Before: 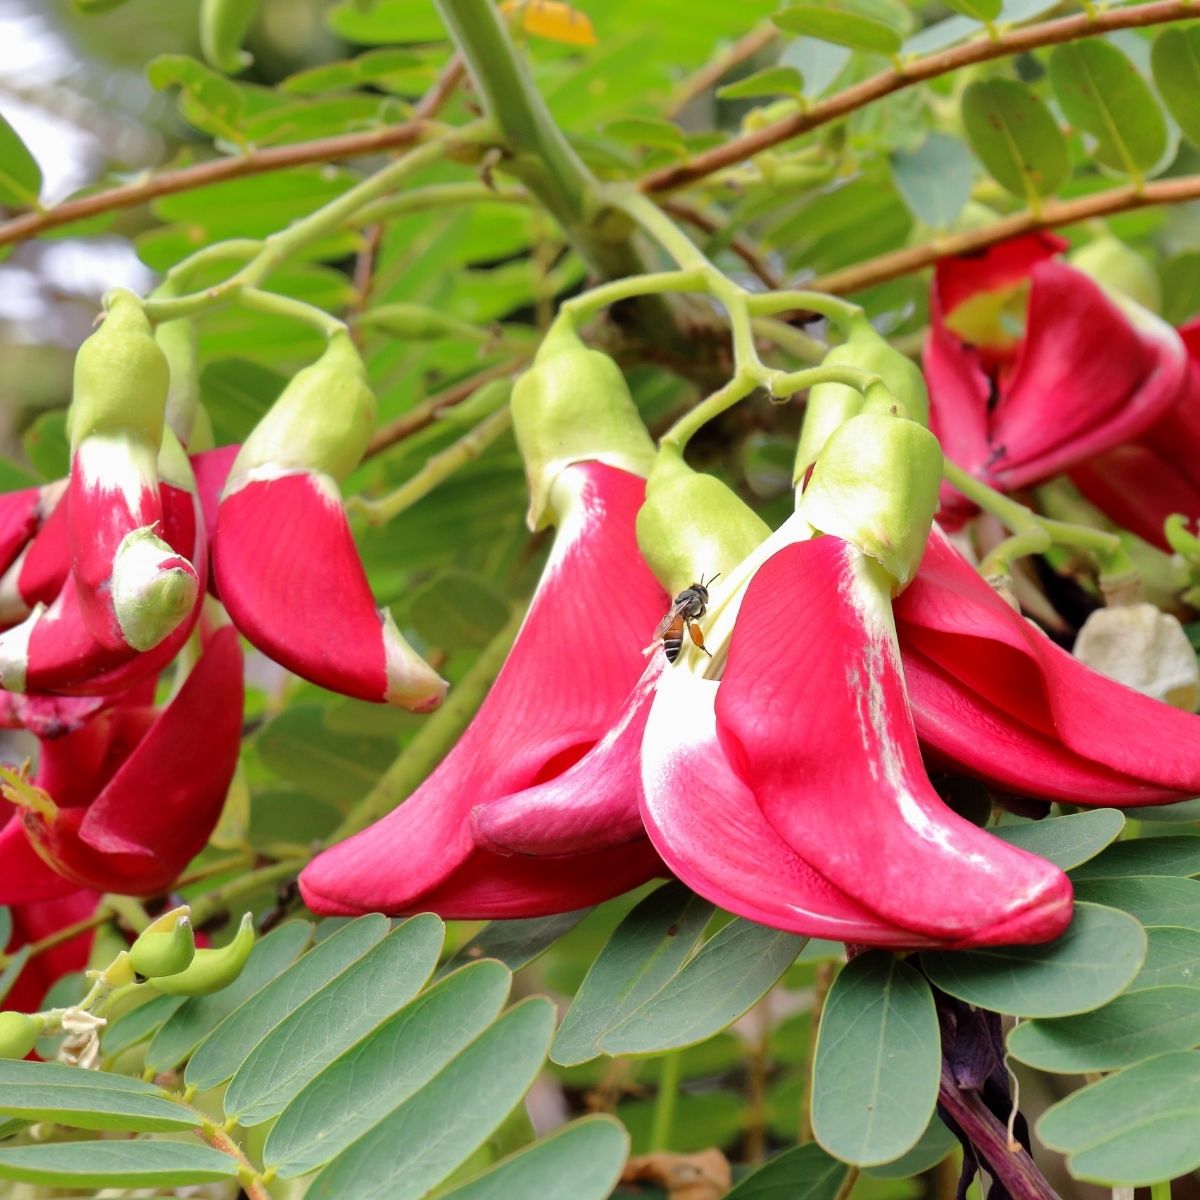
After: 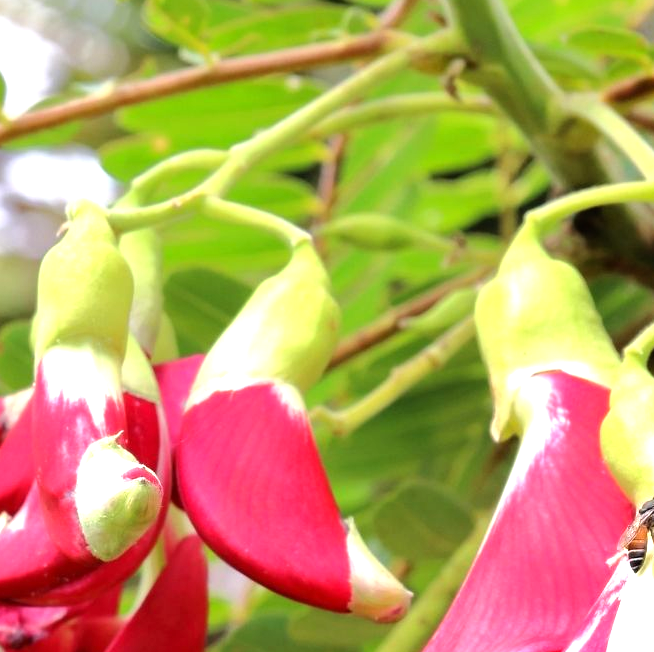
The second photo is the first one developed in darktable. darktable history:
tone equalizer: -8 EV -0.775 EV, -7 EV -0.671 EV, -6 EV -0.599 EV, -5 EV -0.417 EV, -3 EV 0.373 EV, -2 EV 0.6 EV, -1 EV 0.699 EV, +0 EV 0.764 EV
base curve: preserve colors none
crop and rotate: left 3.034%, top 7.517%, right 42.408%, bottom 38.117%
